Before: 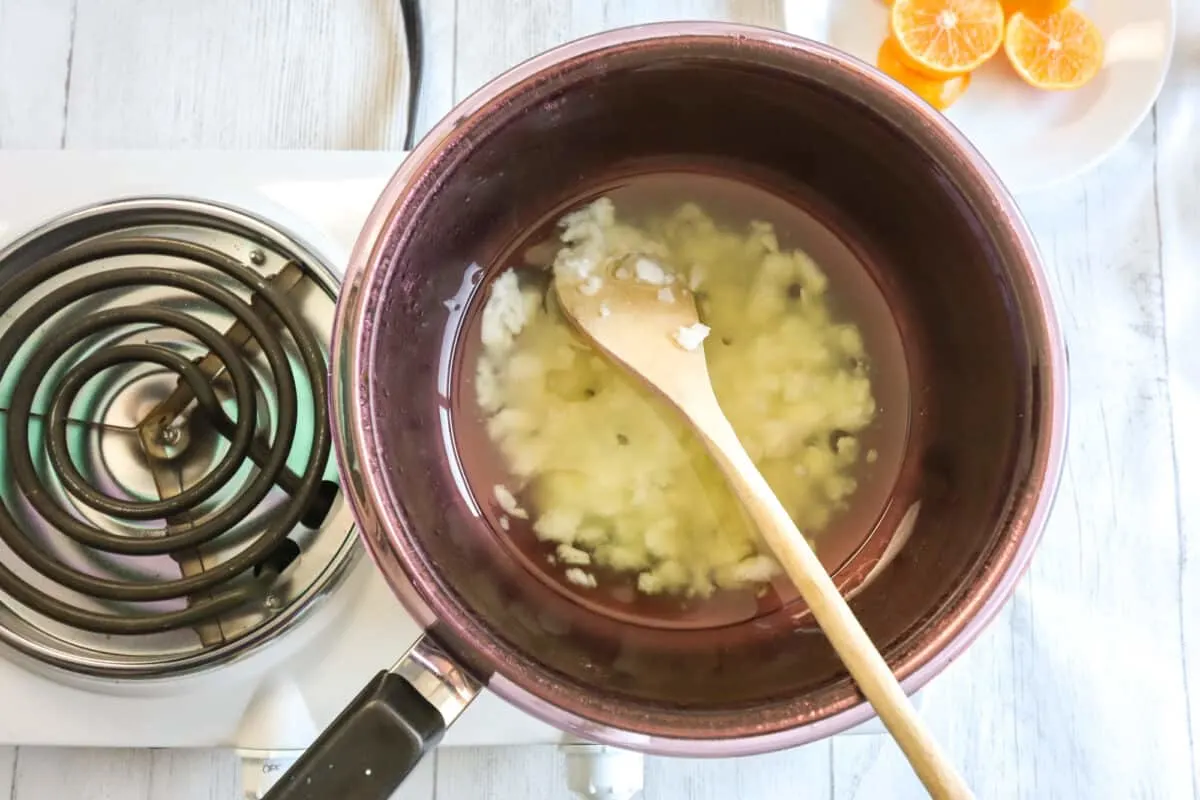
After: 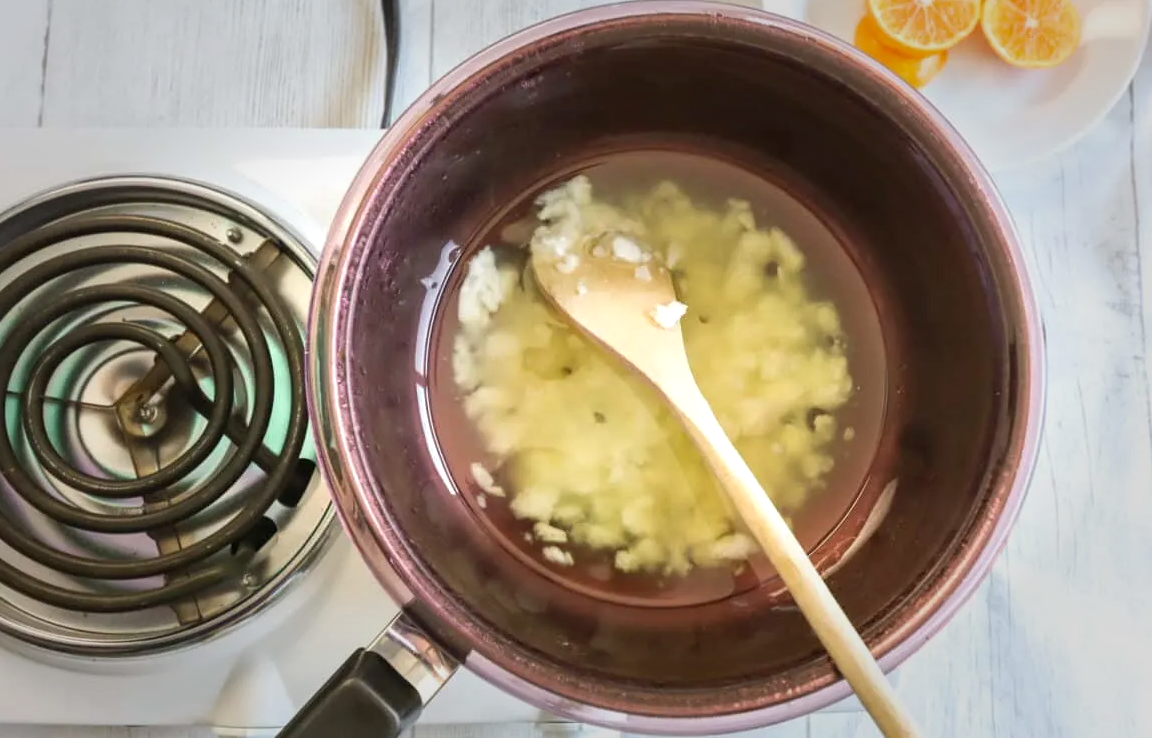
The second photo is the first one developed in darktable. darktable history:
exposure: exposure 0.174 EV, compensate highlight preservation false
vignetting: fall-off start 47.66%, brightness -0.393, saturation 0.014, automatic ratio true, width/height ratio 1.289, unbound false
crop: left 1.996%, top 2.791%, right 1.002%, bottom 4.933%
